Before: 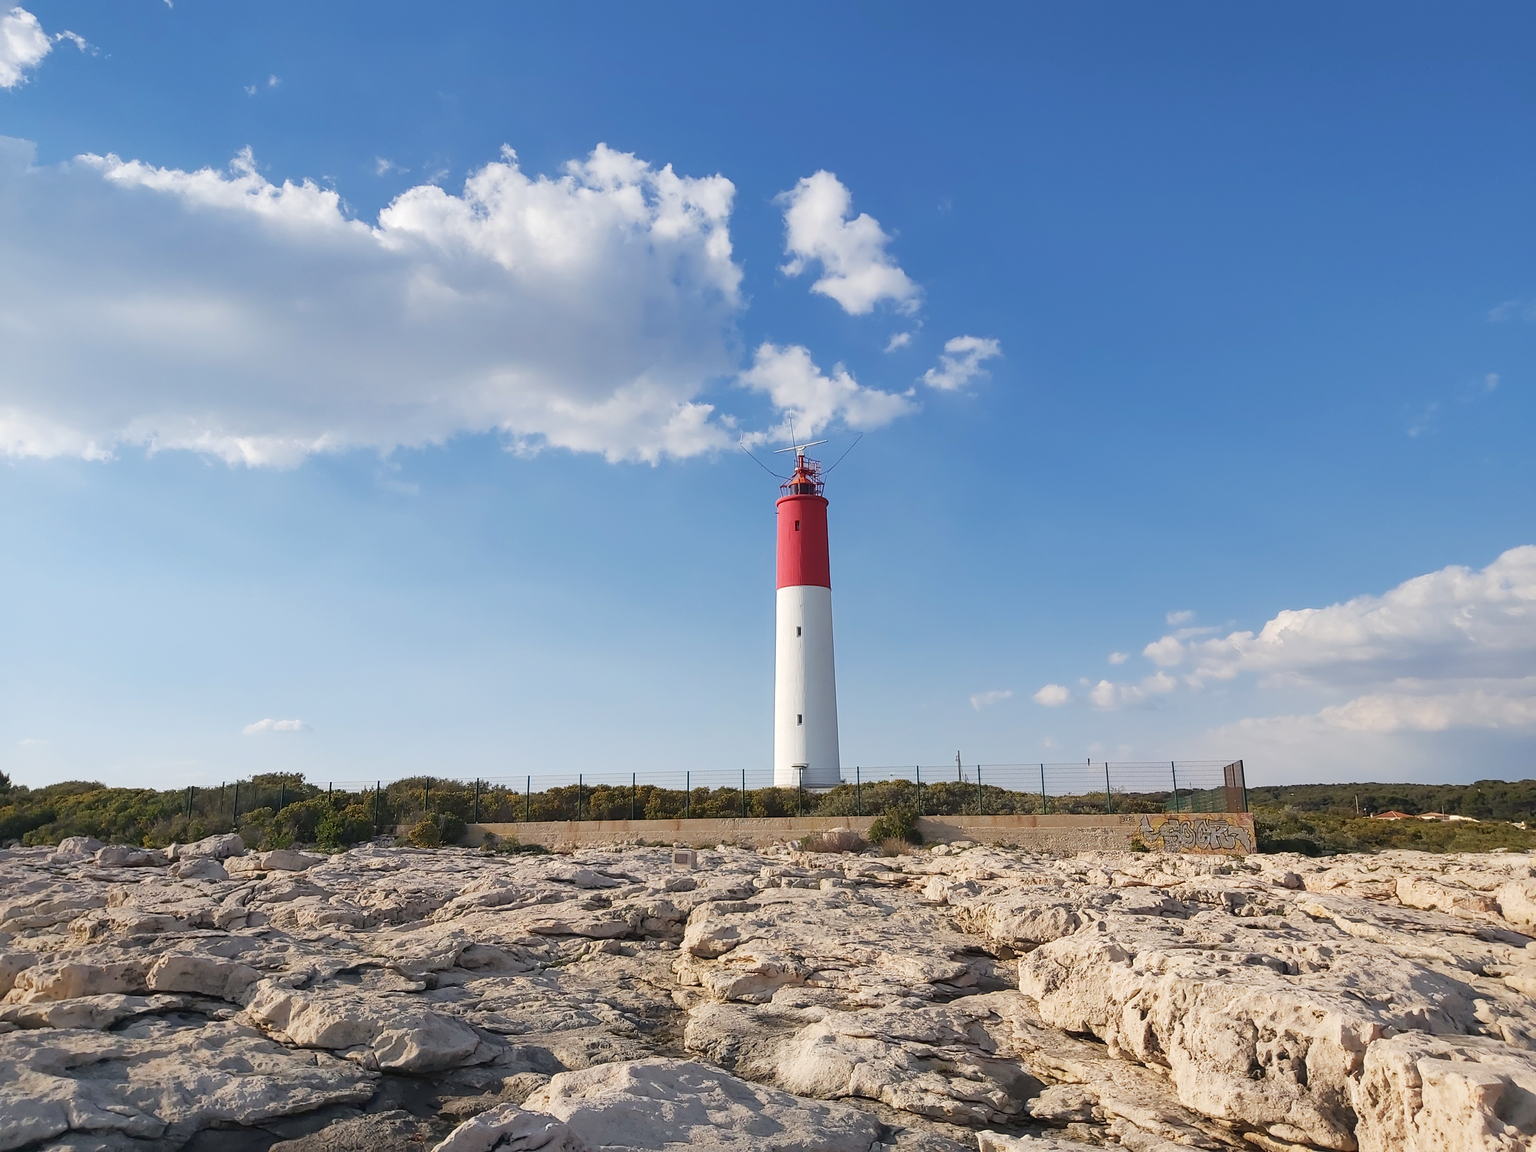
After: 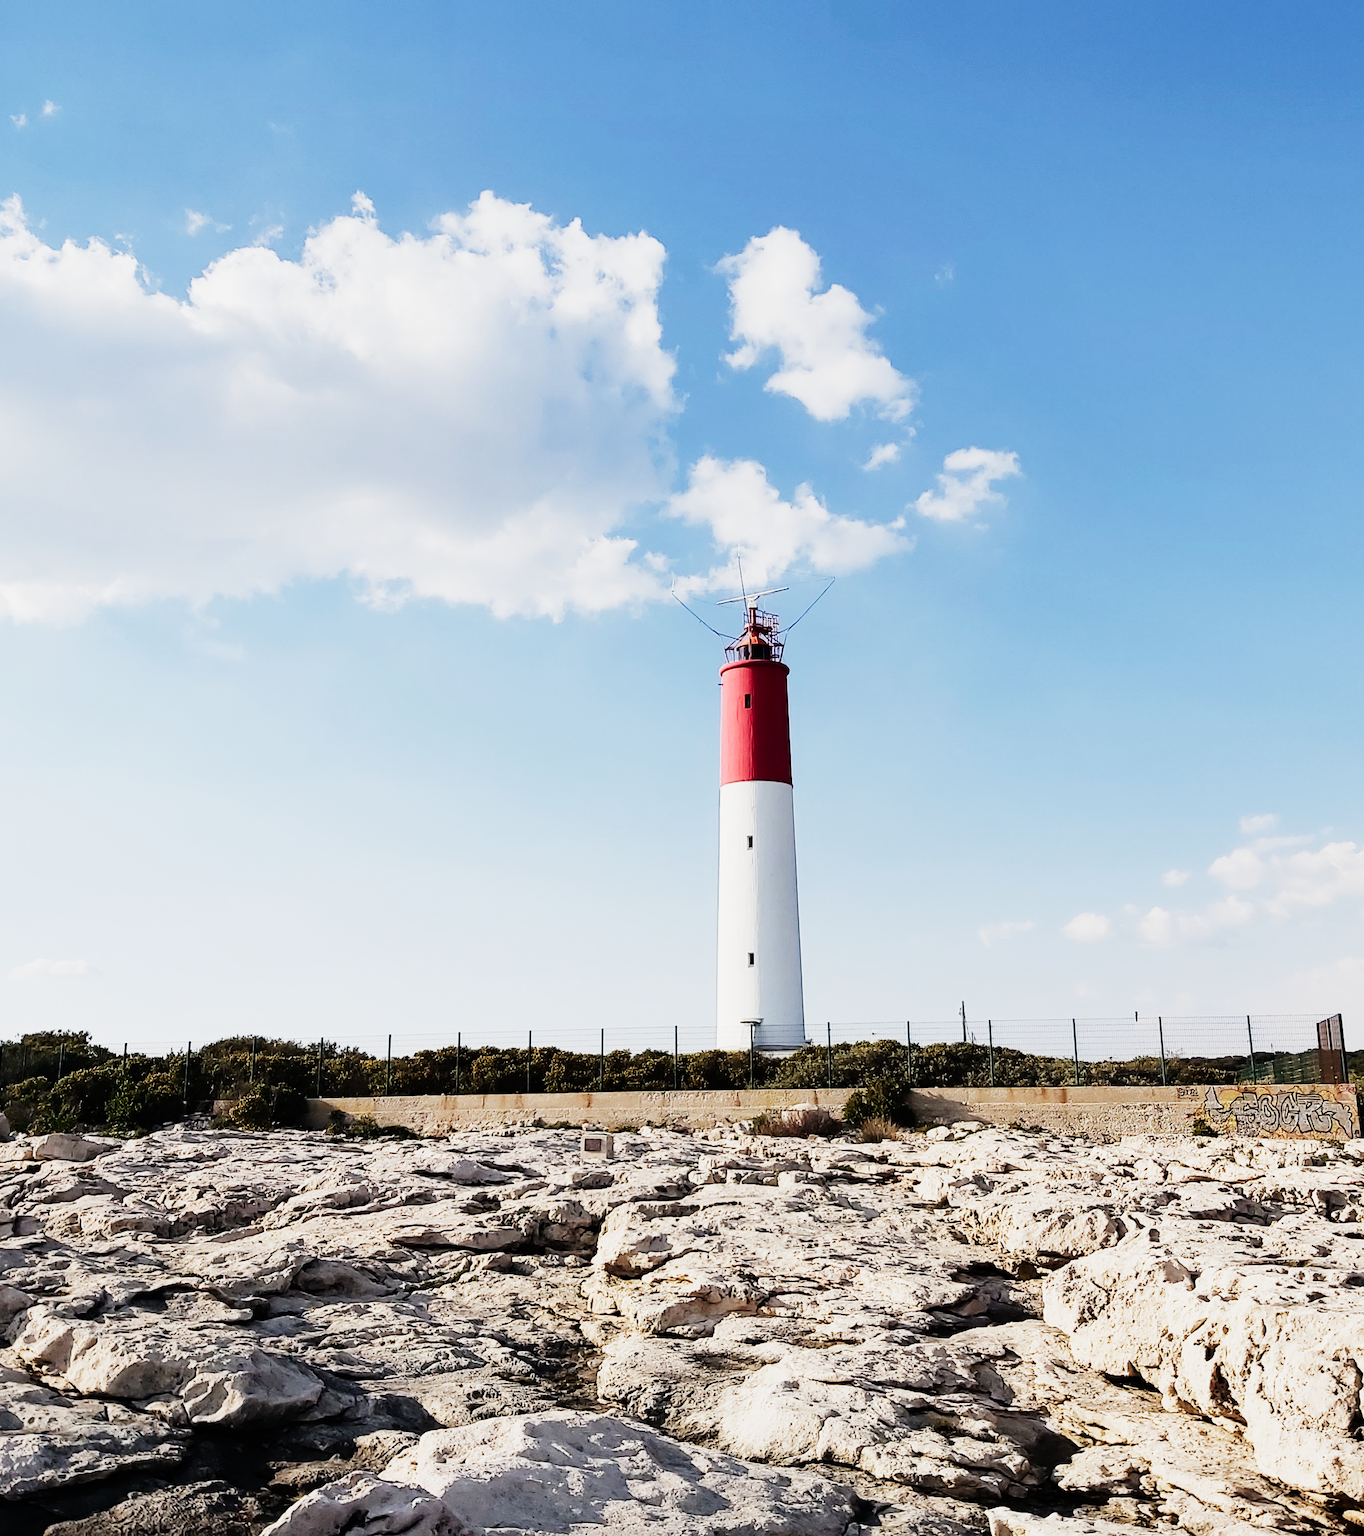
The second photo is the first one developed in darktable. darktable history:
sigmoid: contrast 1.8, skew -0.2, preserve hue 0%, red attenuation 0.1, red rotation 0.035, green attenuation 0.1, green rotation -0.017, blue attenuation 0.15, blue rotation -0.052, base primaries Rec2020
color balance rgb: on, module defaults
crop: left 15.419%, right 17.914%
tone equalizer: -8 EV -1.08 EV, -7 EV -1.01 EV, -6 EV -0.867 EV, -5 EV -0.578 EV, -3 EV 0.578 EV, -2 EV 0.867 EV, -1 EV 1.01 EV, +0 EV 1.08 EV, edges refinement/feathering 500, mask exposure compensation -1.57 EV, preserve details no
